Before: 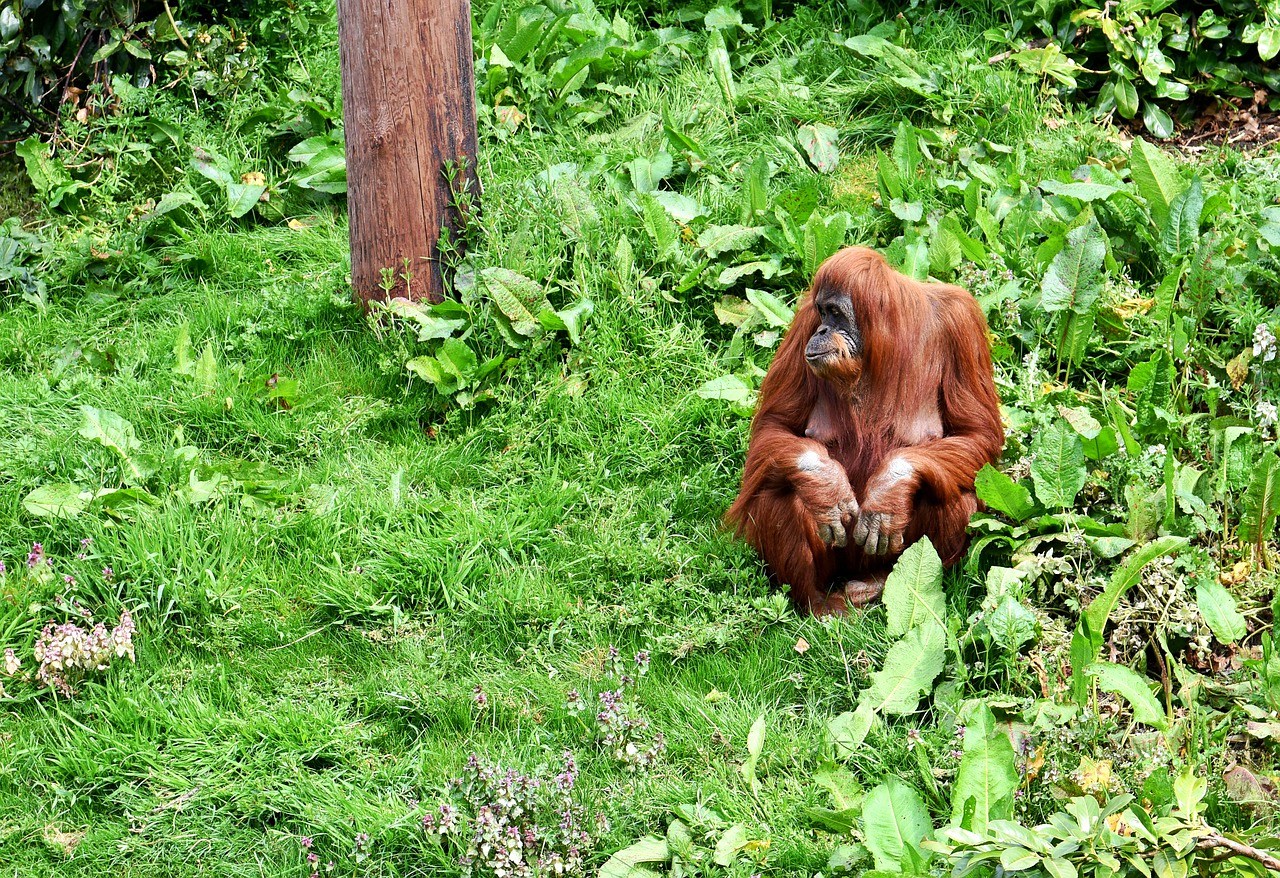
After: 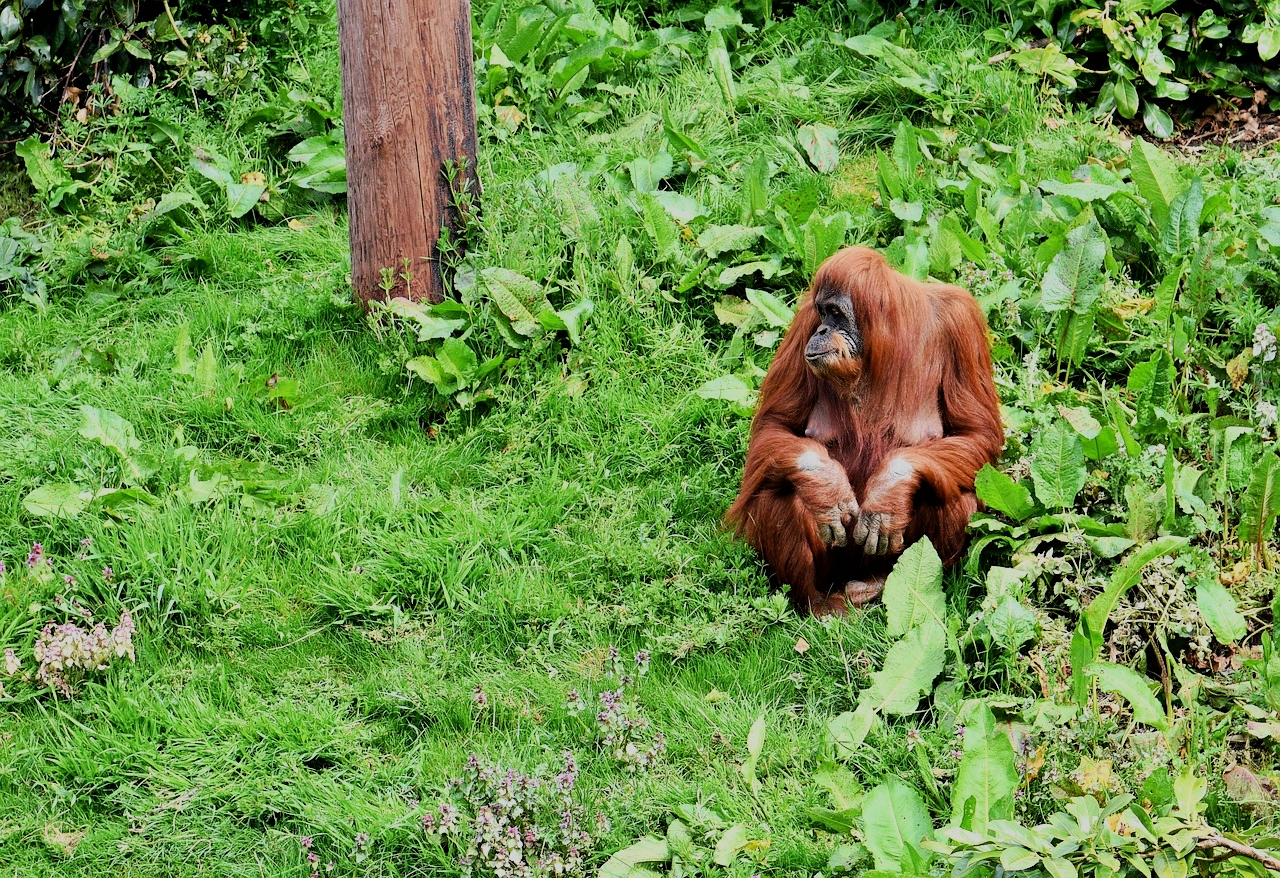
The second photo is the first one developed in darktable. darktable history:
filmic rgb: black relative exposure -7.65 EV, white relative exposure 4.56 EV, hardness 3.61, color science v6 (2022)
tone equalizer: -7 EV 0.13 EV, smoothing diameter 25%, edges refinement/feathering 10, preserve details guided filter
